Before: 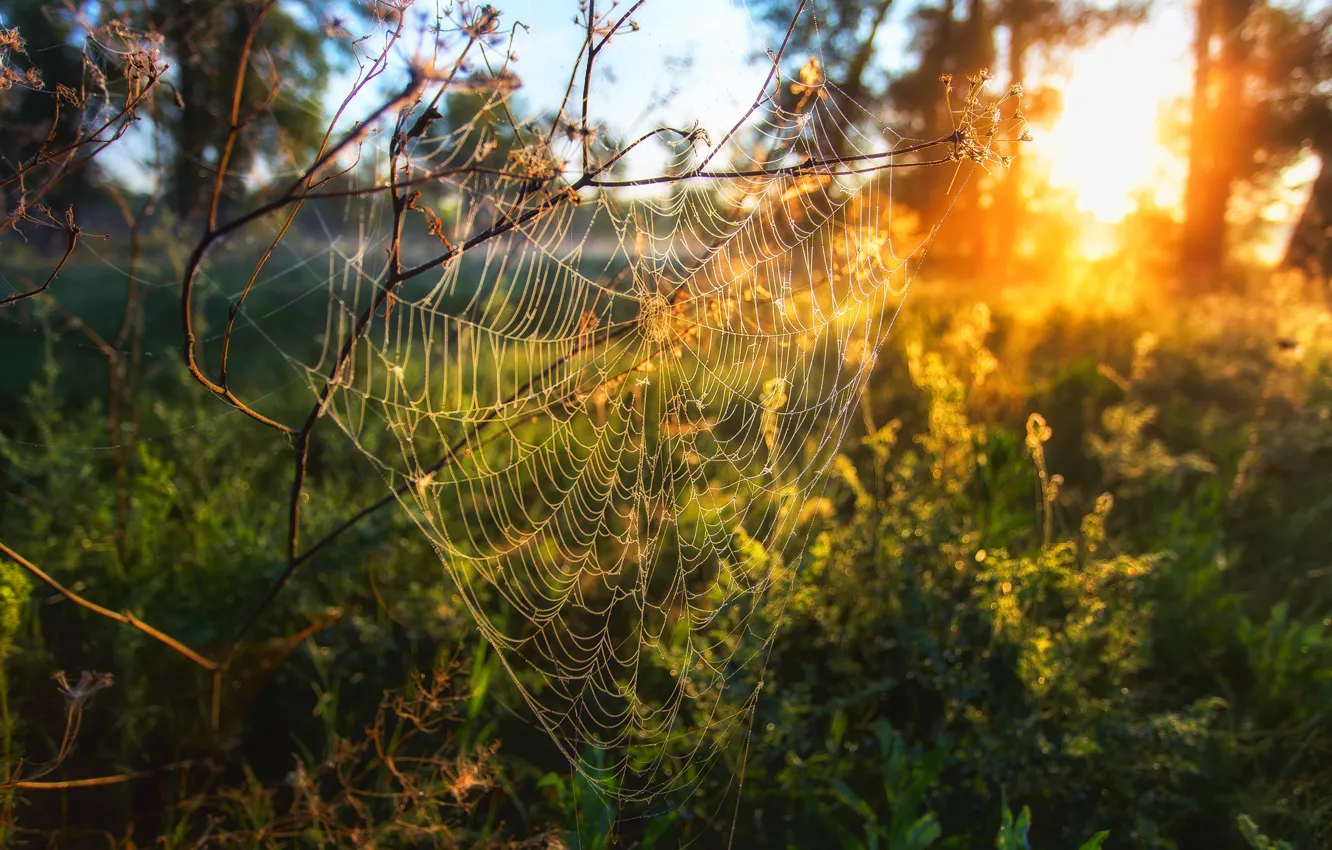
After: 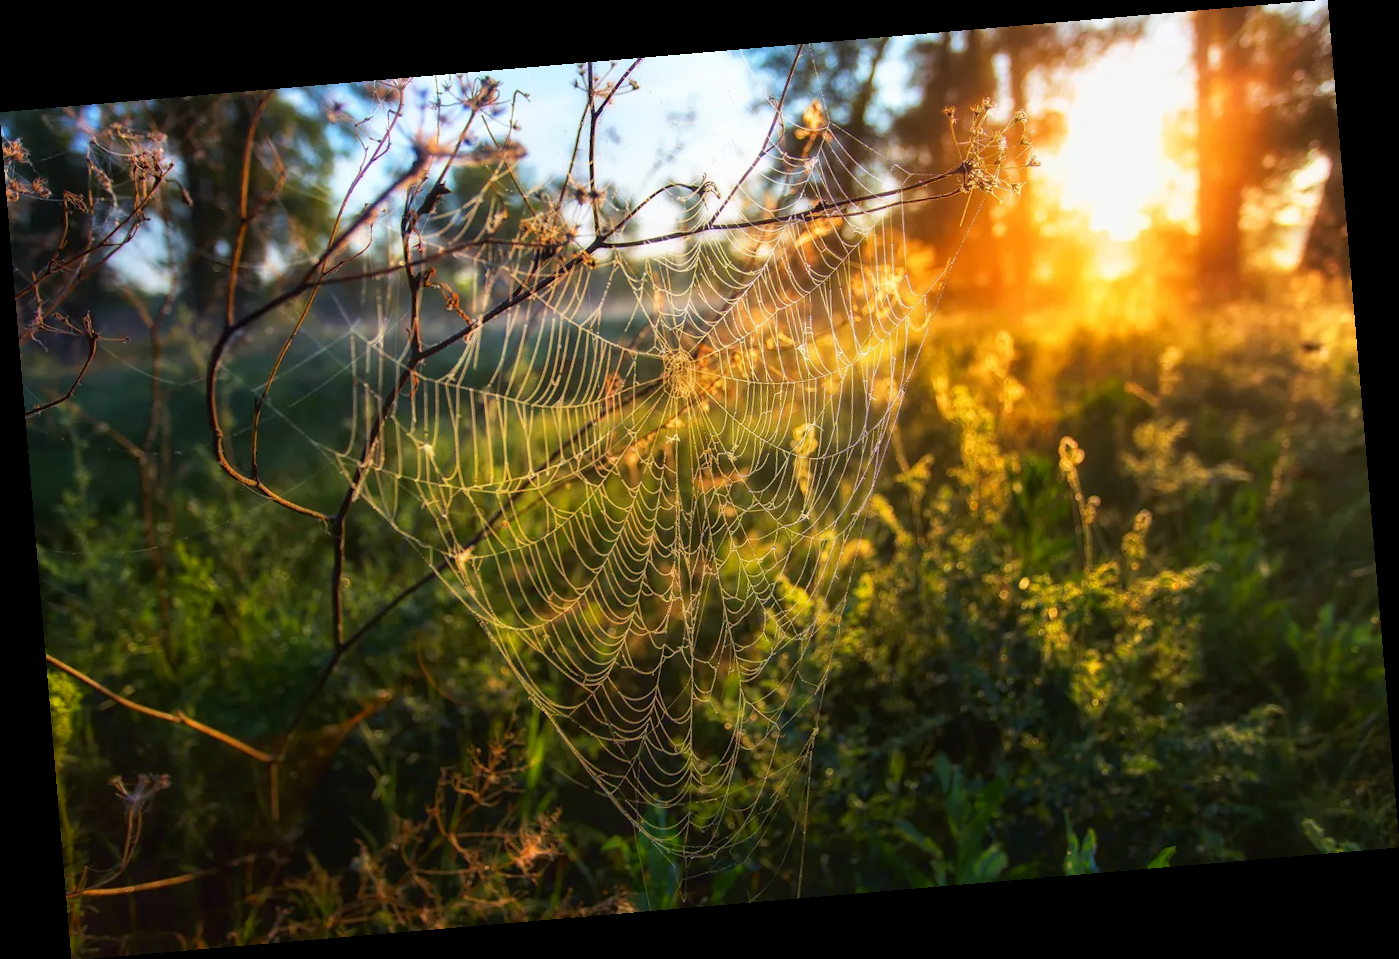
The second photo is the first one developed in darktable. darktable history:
rotate and perspective: rotation -4.86°, automatic cropping off
exposure: black level correction 0.001, compensate highlight preservation false
